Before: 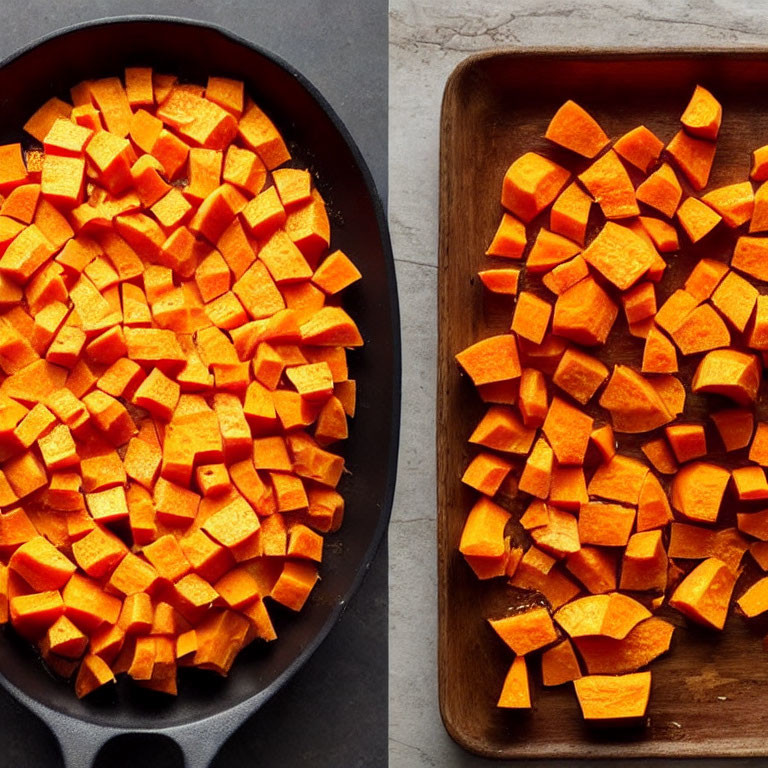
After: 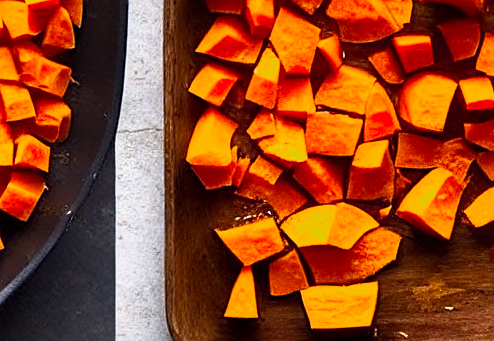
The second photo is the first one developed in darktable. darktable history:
base curve: curves: ch0 [(0, 0) (0.495, 0.917) (1, 1)]
color calibration: illuminant as shot in camera, x 0.358, y 0.373, temperature 4628.91 K
color zones: curves: ch0 [(0, 0.425) (0.143, 0.422) (0.286, 0.42) (0.429, 0.419) (0.571, 0.419) (0.714, 0.42) (0.857, 0.422) (1, 0.425)]
color correction: highlights b* -0.027
sharpen: on, module defaults
color balance rgb: shadows lift › chroma 1.009%, shadows lift › hue 240.78°, perceptual saturation grading › global saturation 18.132%, perceptual brilliance grading › highlights 14.07%, perceptual brilliance grading › shadows -18.623%
crop and rotate: left 35.641%, top 50.794%, bottom 4.803%
